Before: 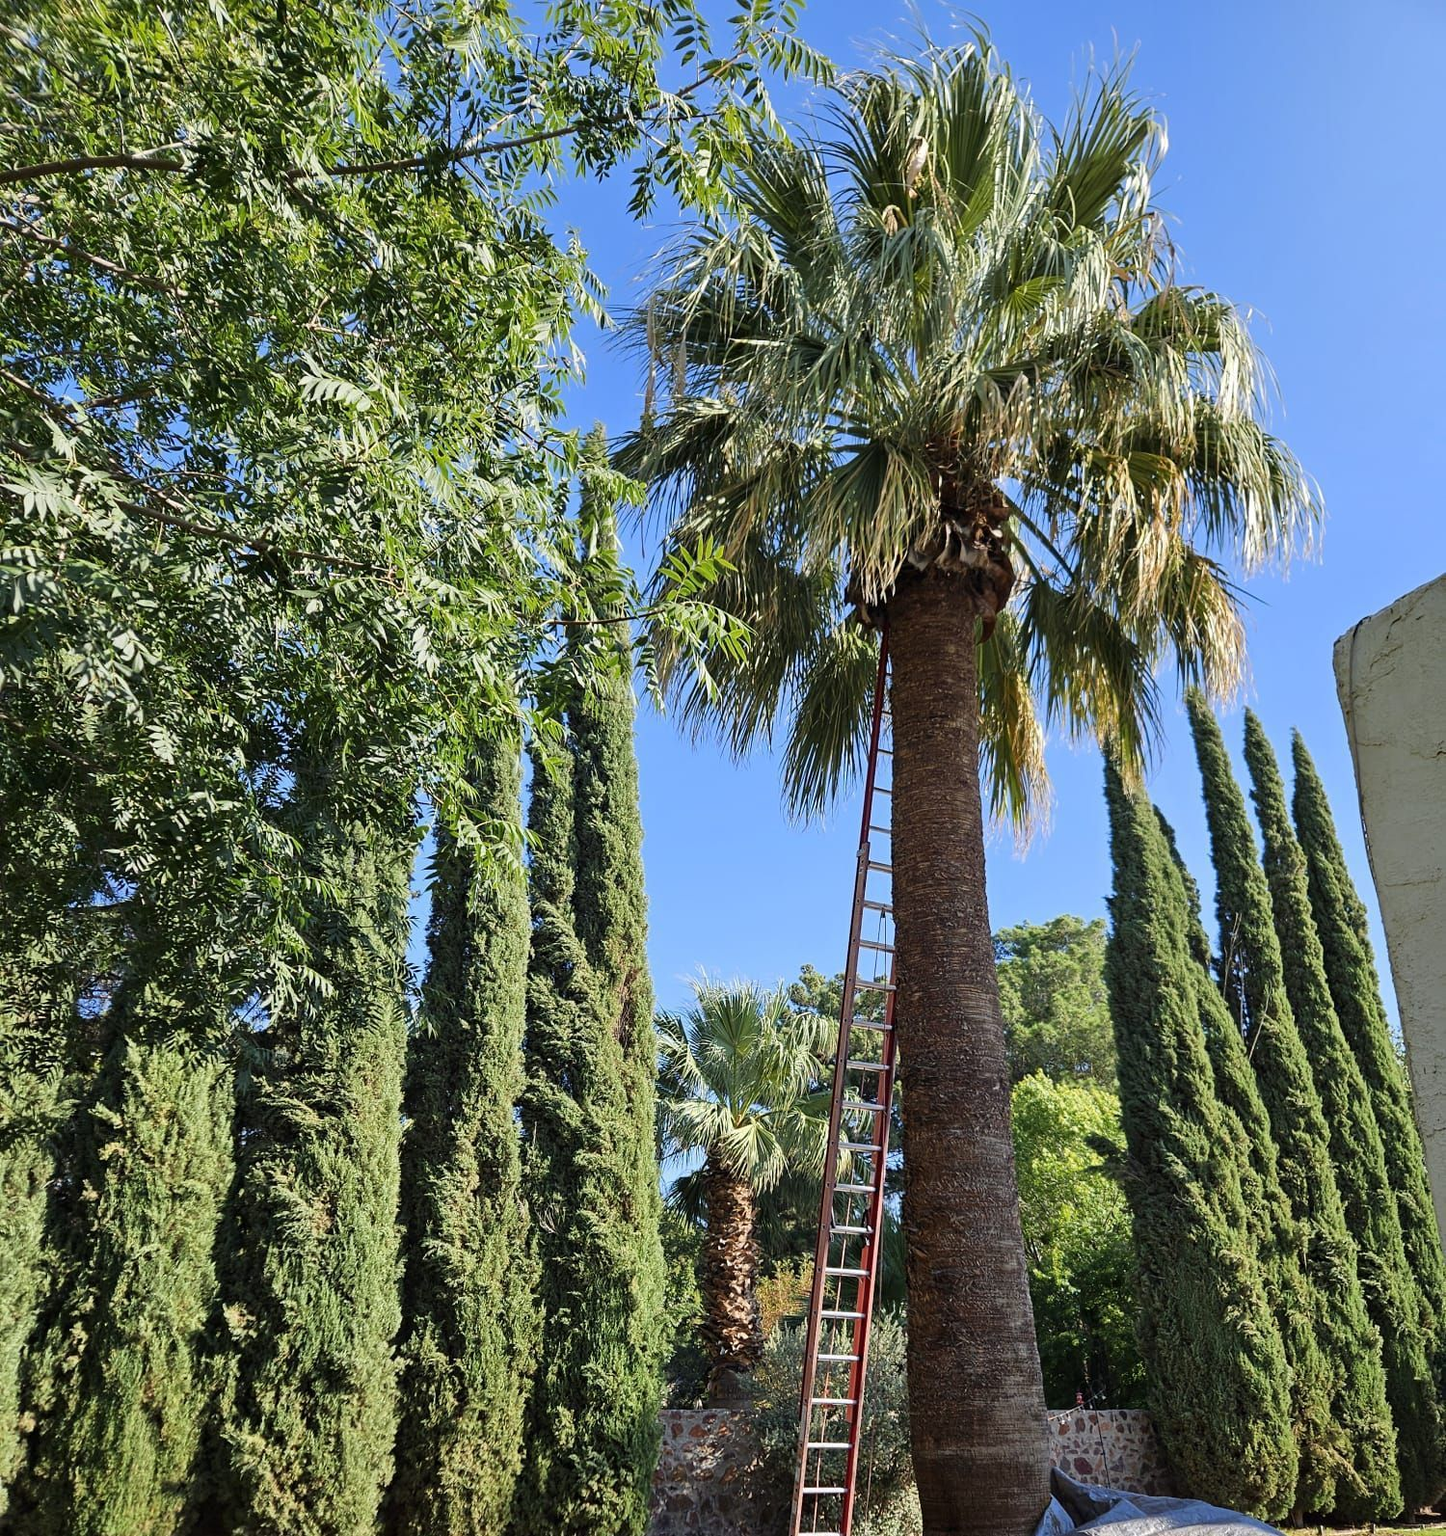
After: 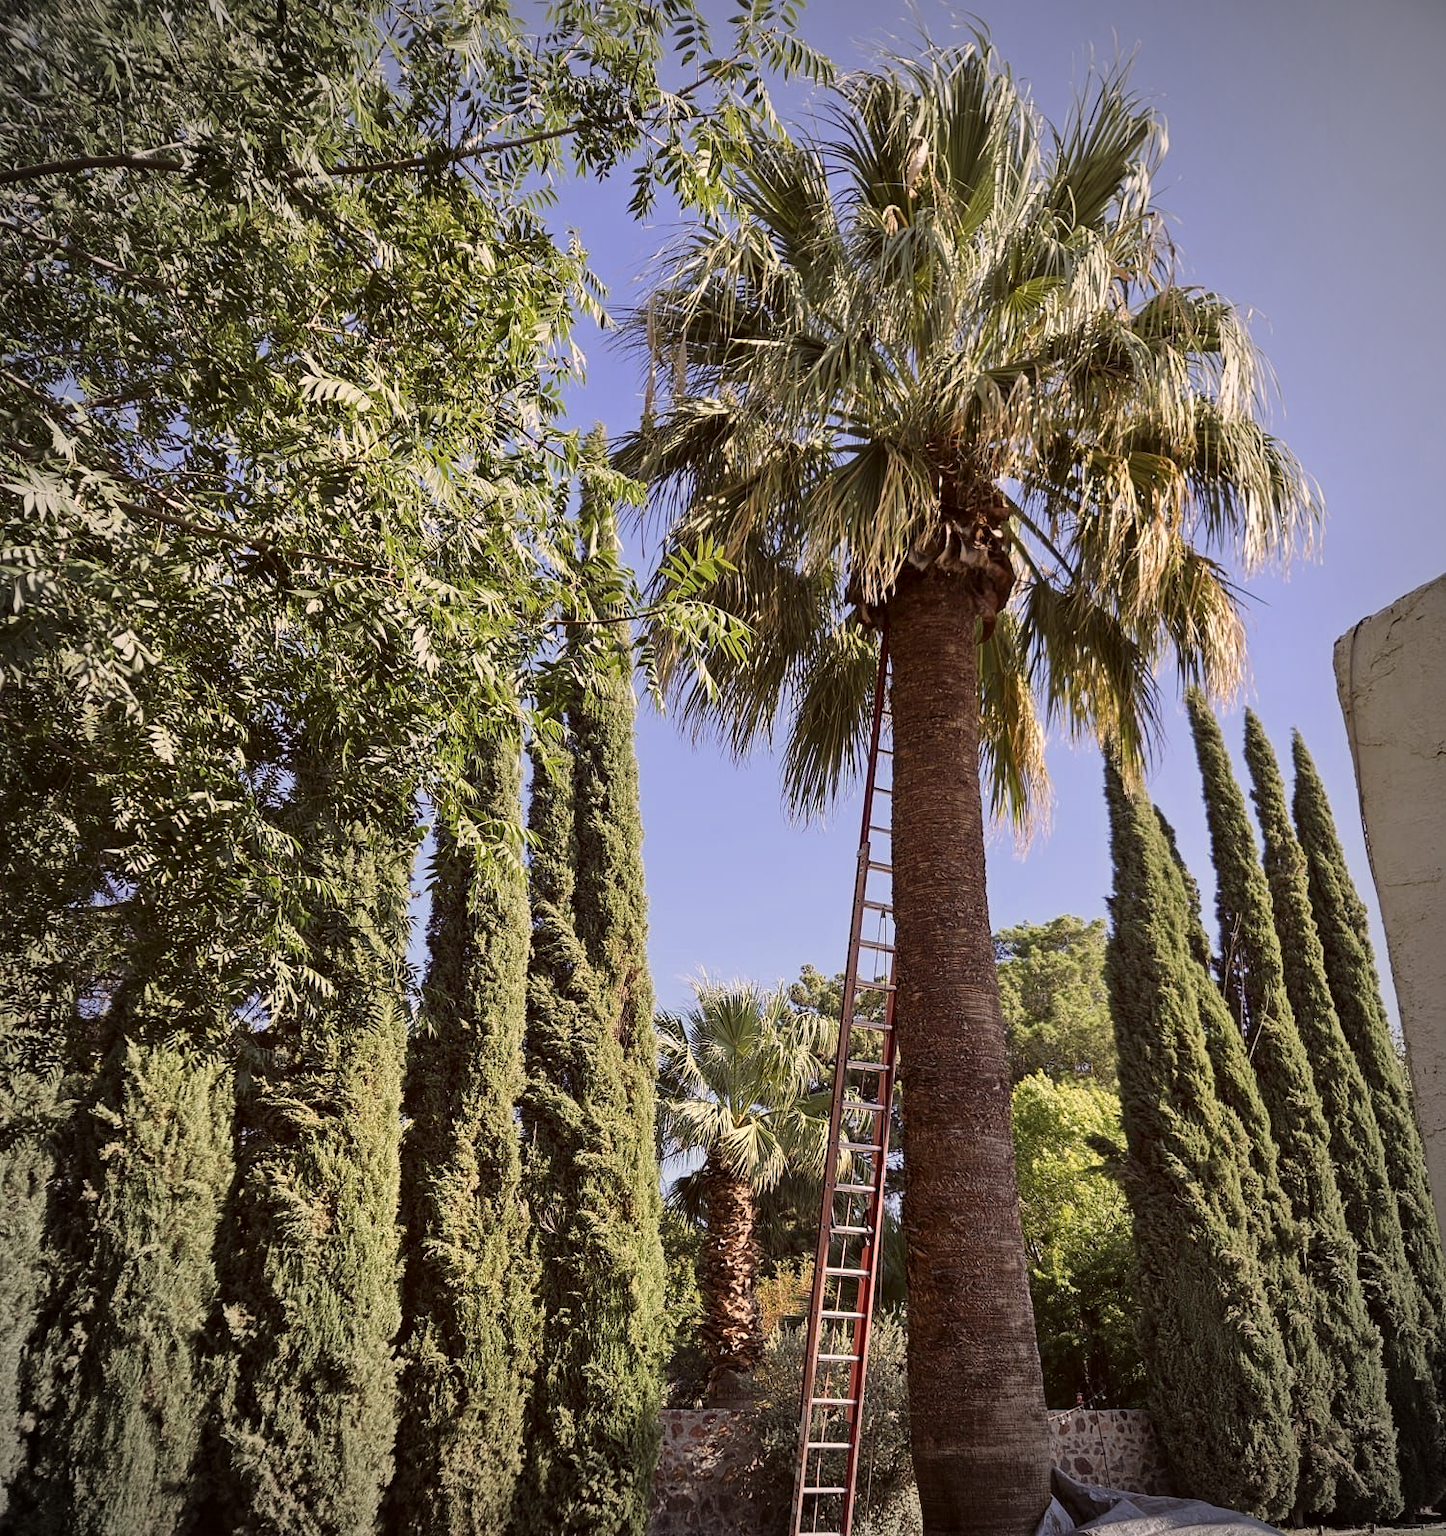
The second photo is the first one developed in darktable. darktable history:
color correction: highlights a* 10.21, highlights b* 9.79, shadows a* 8.61, shadows b* 7.88, saturation 0.8
vignetting: fall-off start 74.49%, fall-off radius 65.9%, brightness -0.628, saturation -0.68
